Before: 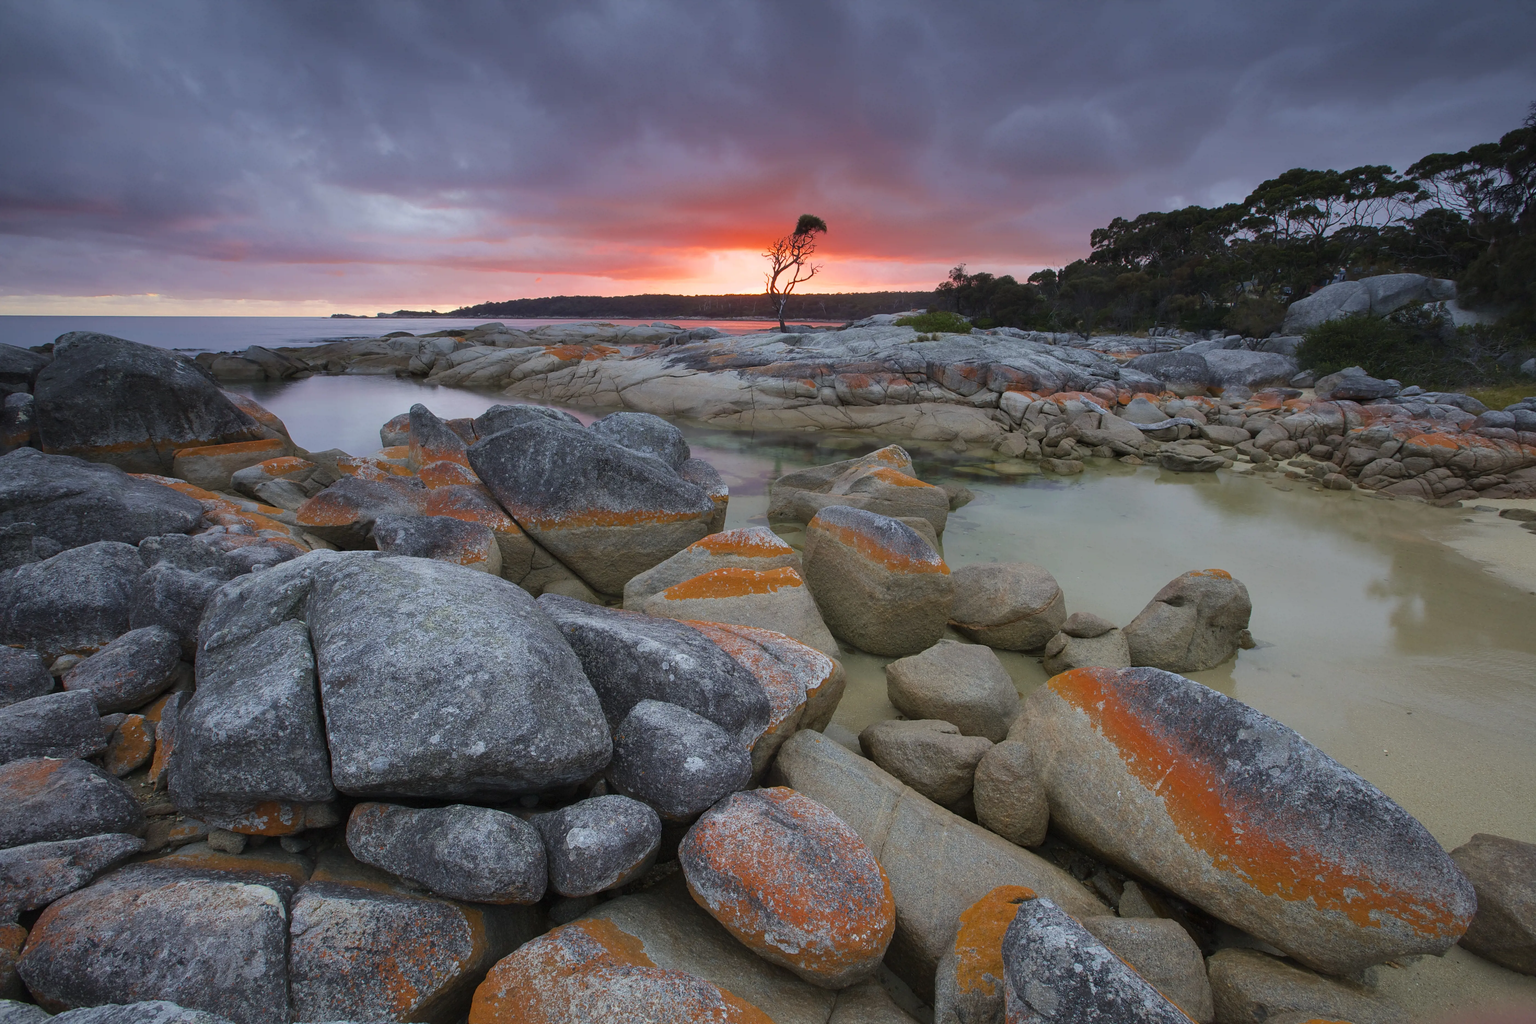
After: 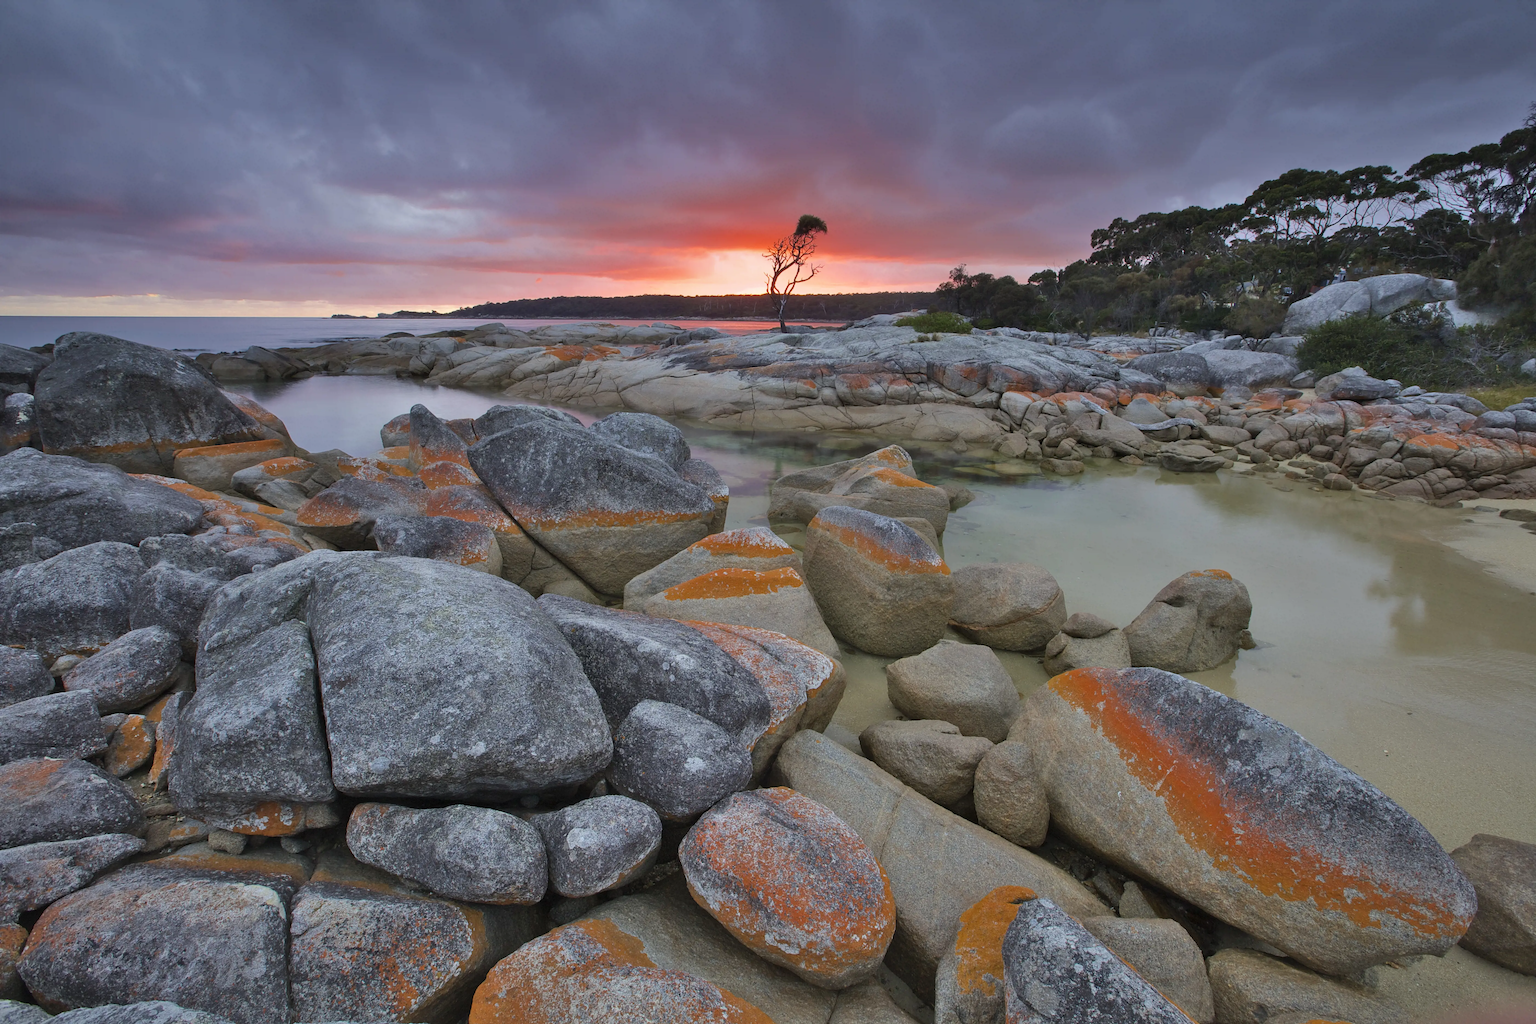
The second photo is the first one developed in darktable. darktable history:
shadows and highlights: shadows 59.78, shadows color adjustment 99.17%, highlights color adjustment 0.361%, soften with gaussian
